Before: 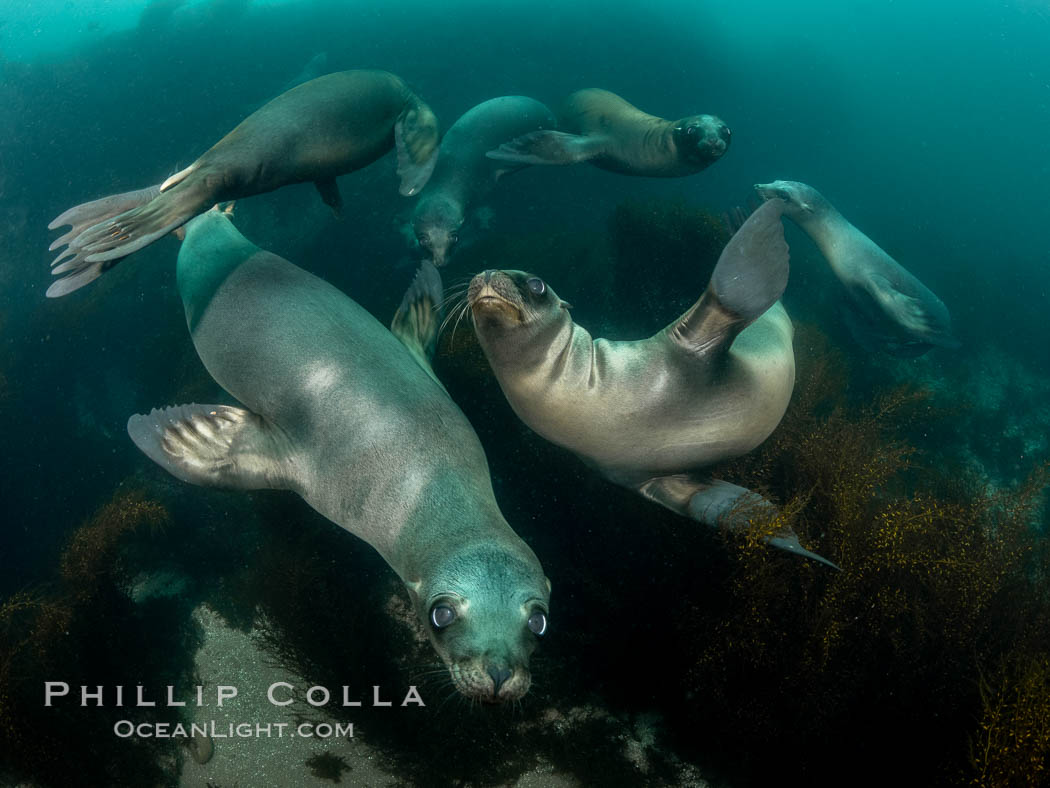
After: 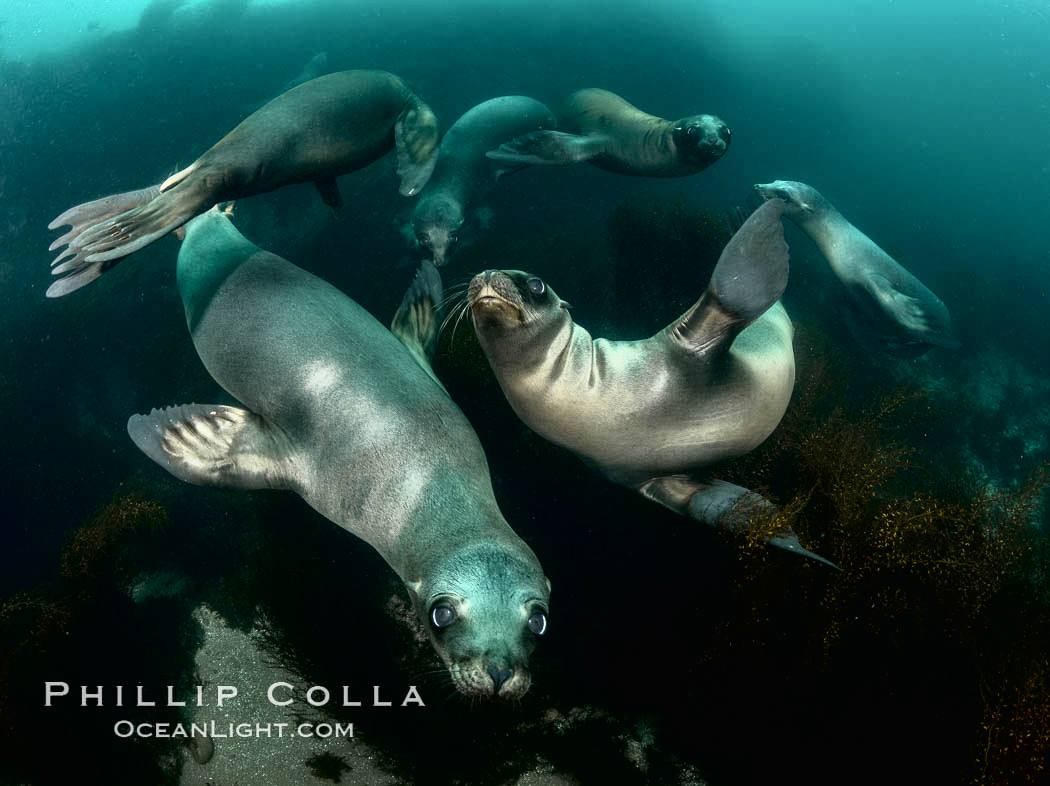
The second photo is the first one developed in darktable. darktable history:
tone curve: curves: ch0 [(0.016, 0.011) (0.084, 0.026) (0.469, 0.508) (0.721, 0.862) (1, 1)], color space Lab, independent channels, preserve colors none
crop: top 0.067%, bottom 0.116%
